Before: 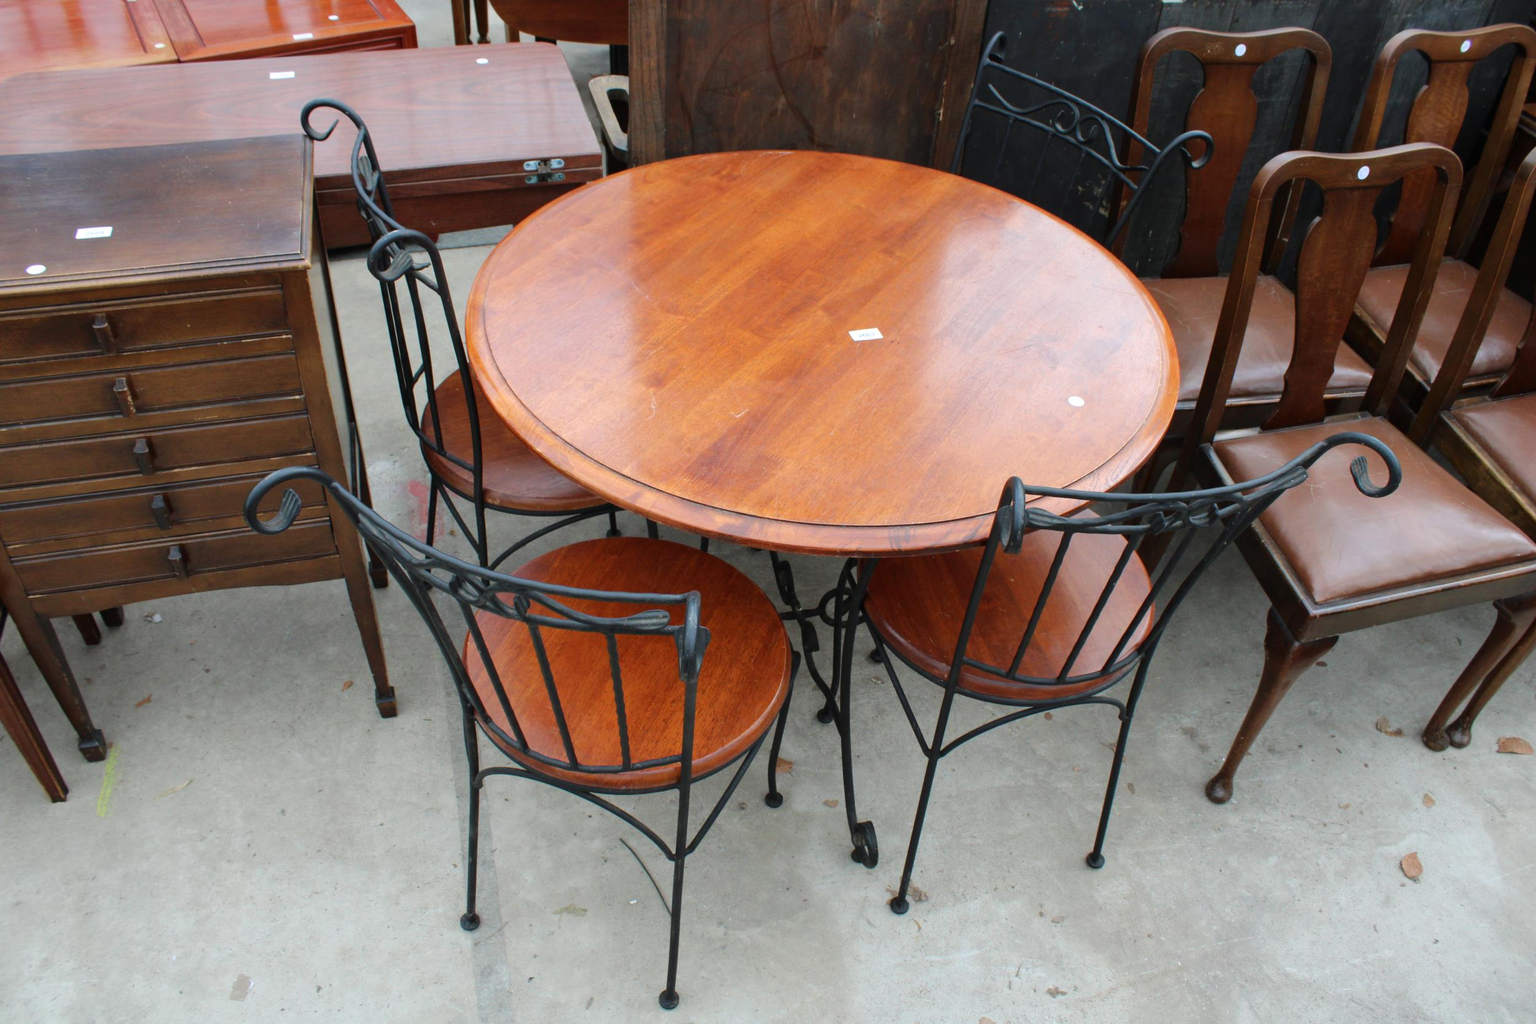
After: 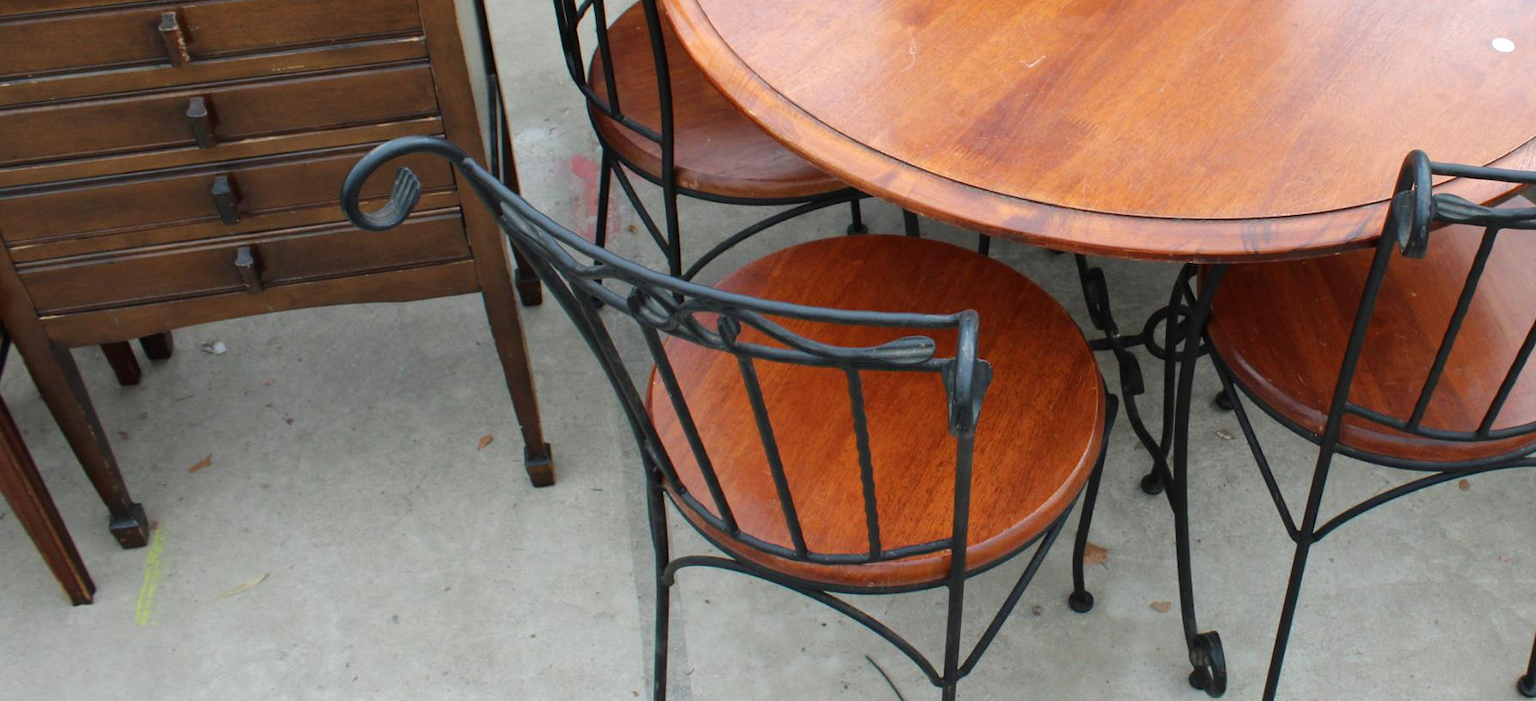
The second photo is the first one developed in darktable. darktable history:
crop: top 36.069%, right 28.362%, bottom 14.915%
